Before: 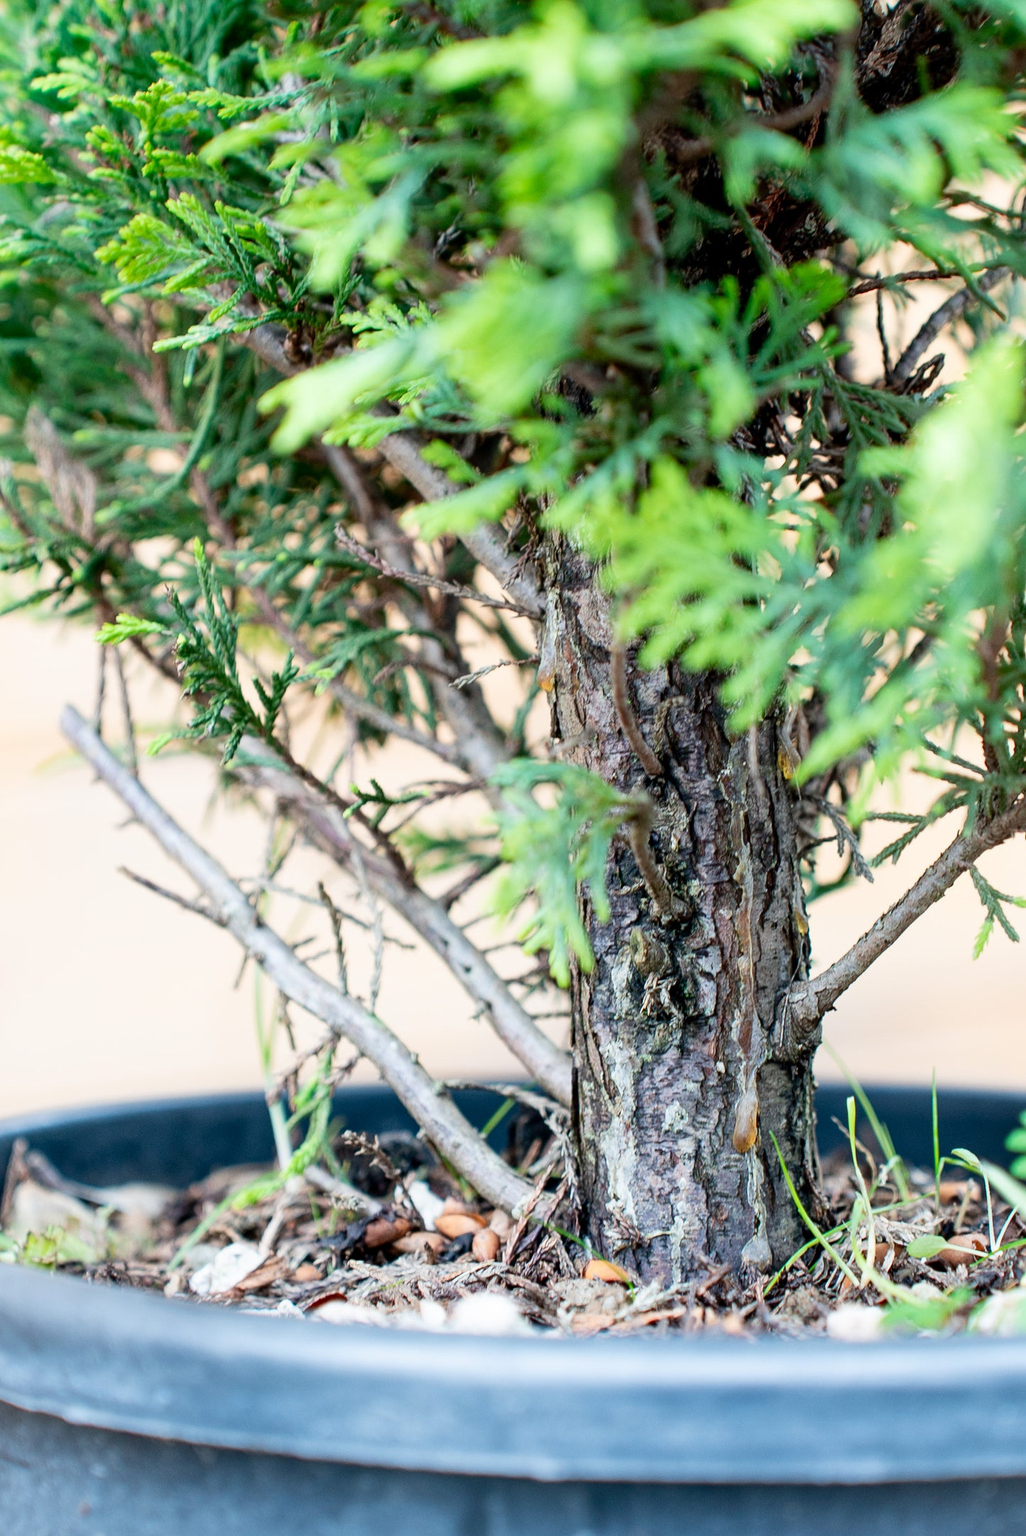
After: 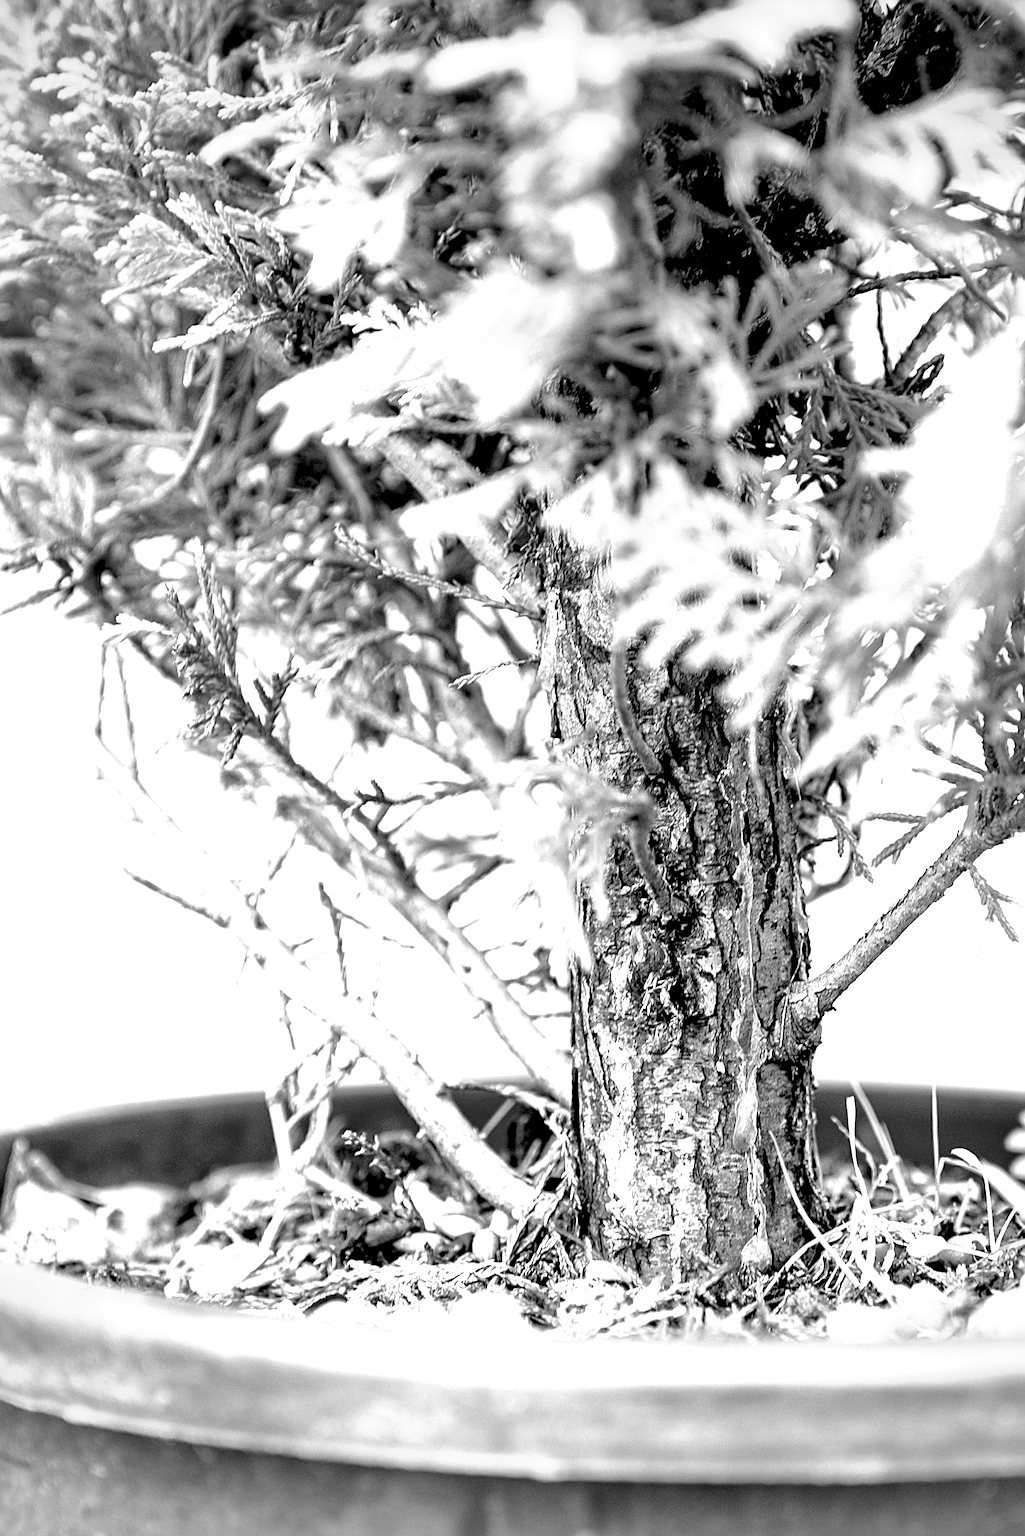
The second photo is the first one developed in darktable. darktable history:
vignetting: fall-off radius 60.92%
exposure: black level correction 0.008, exposure 0.979 EV, compensate highlight preservation false
sharpen: on, module defaults
shadows and highlights: shadows 10, white point adjustment 1, highlights -40
monochrome: on, module defaults
